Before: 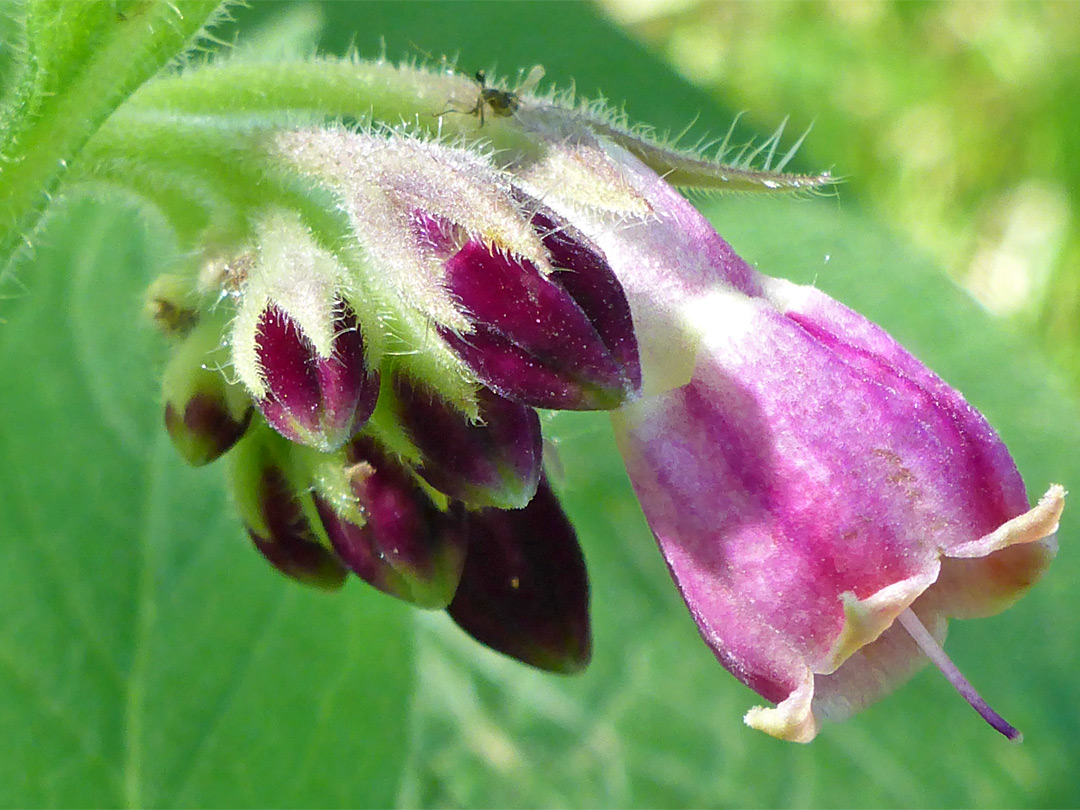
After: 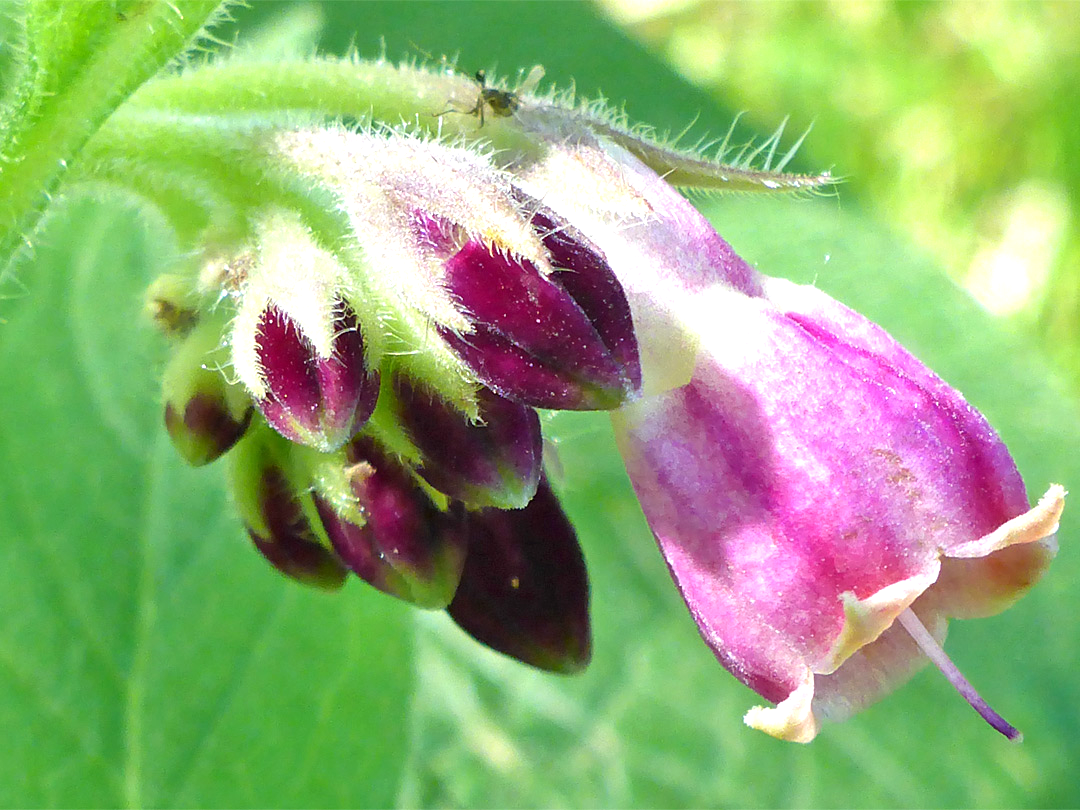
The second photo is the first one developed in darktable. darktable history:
exposure: exposure 0.553 EV, compensate highlight preservation false
